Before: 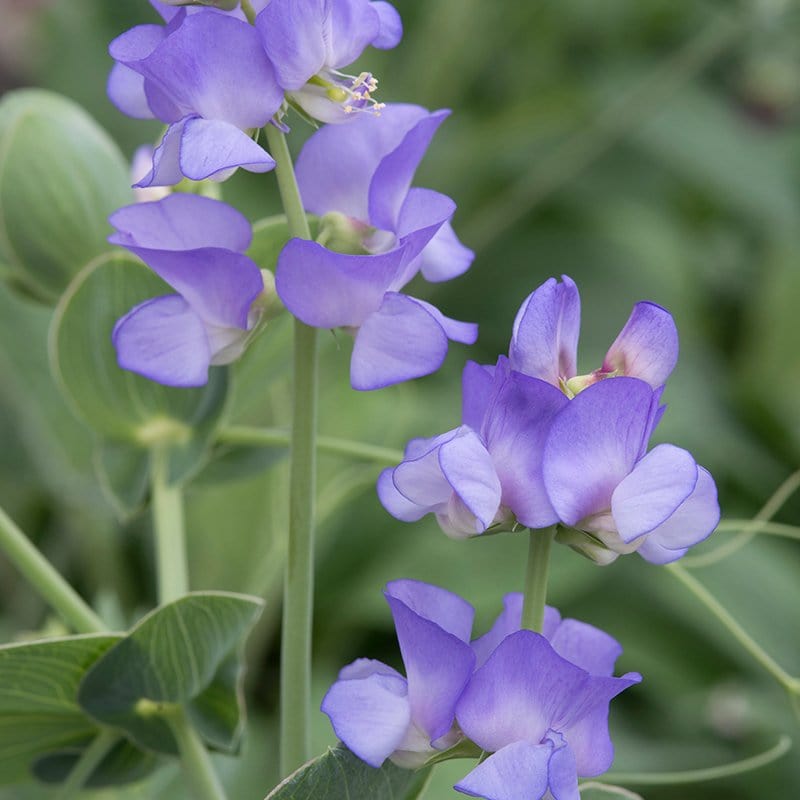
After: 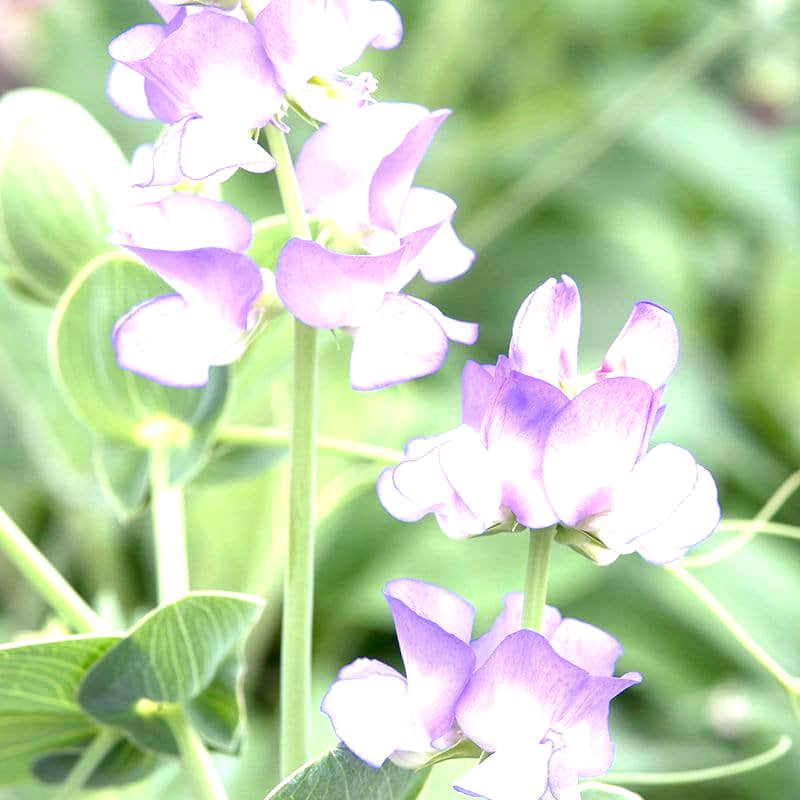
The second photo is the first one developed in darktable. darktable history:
exposure: black level correction 0.001, exposure 1.998 EV, compensate exposure bias true, compensate highlight preservation false
